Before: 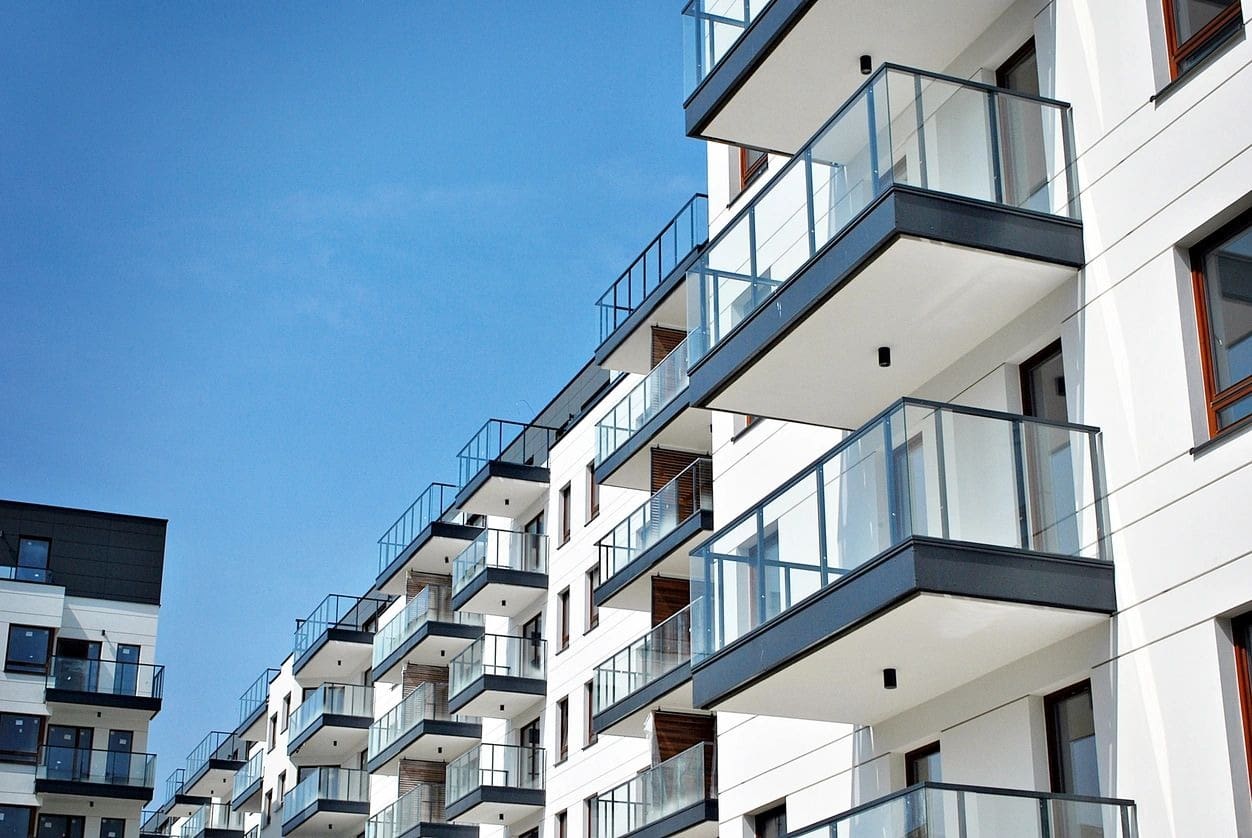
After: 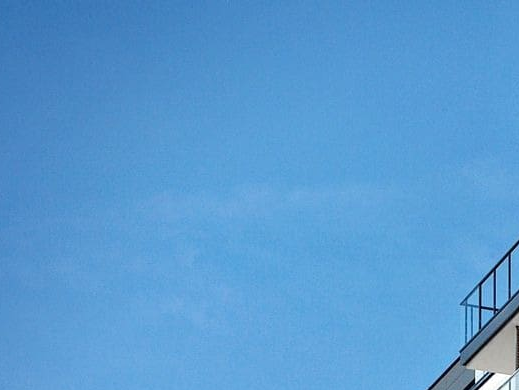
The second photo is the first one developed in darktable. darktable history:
crop and rotate: left 10.846%, top 0.05%, right 47.664%, bottom 53.346%
